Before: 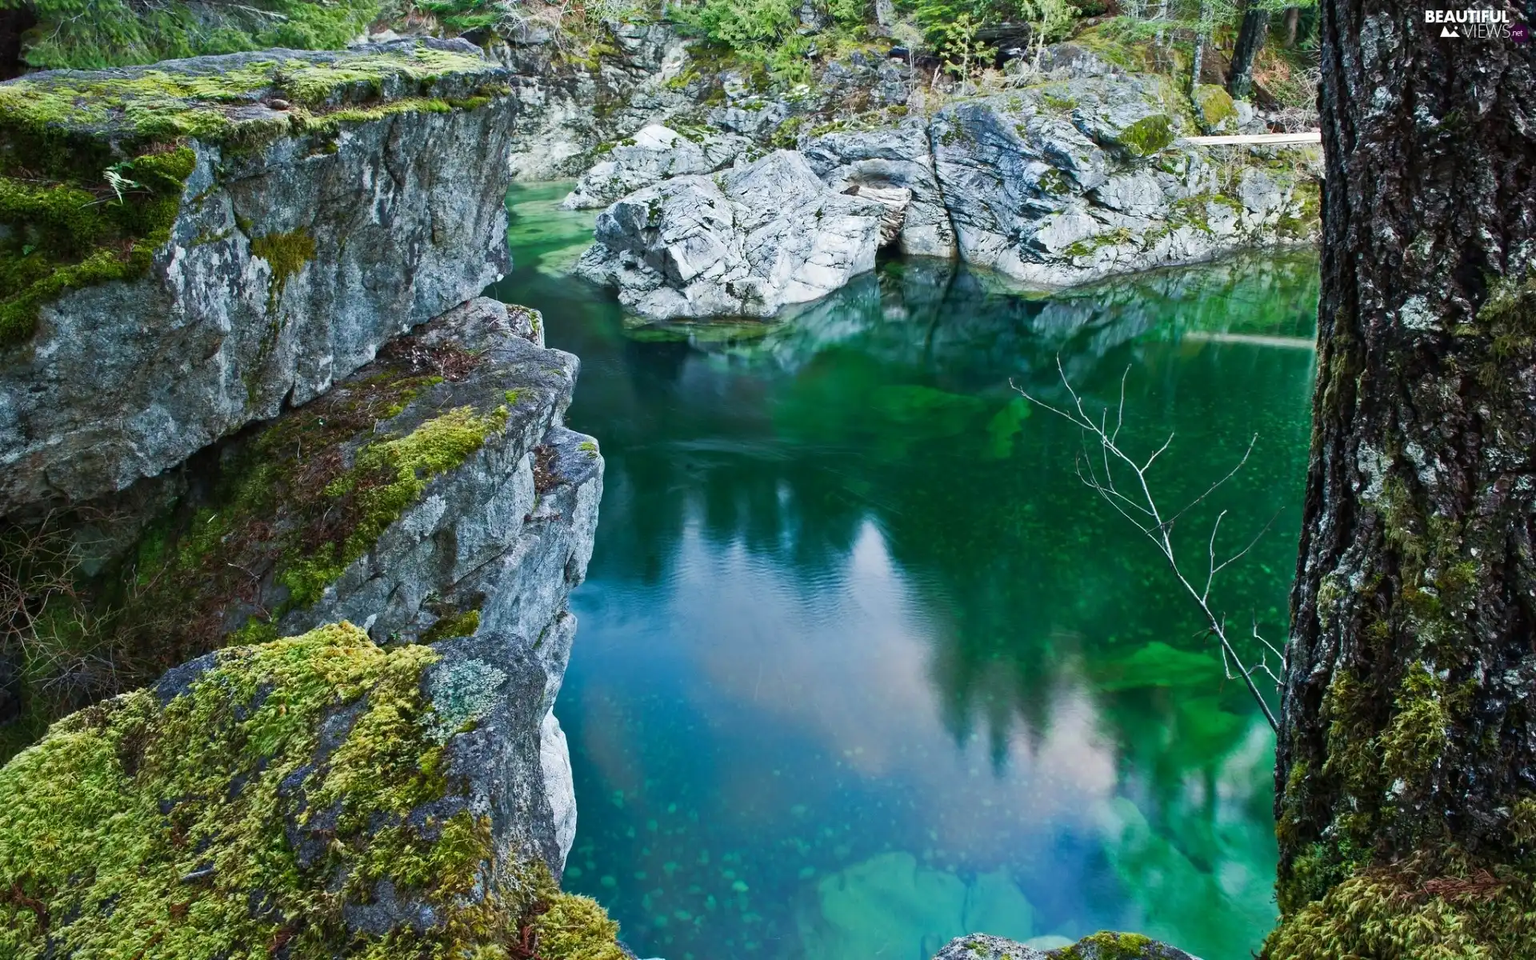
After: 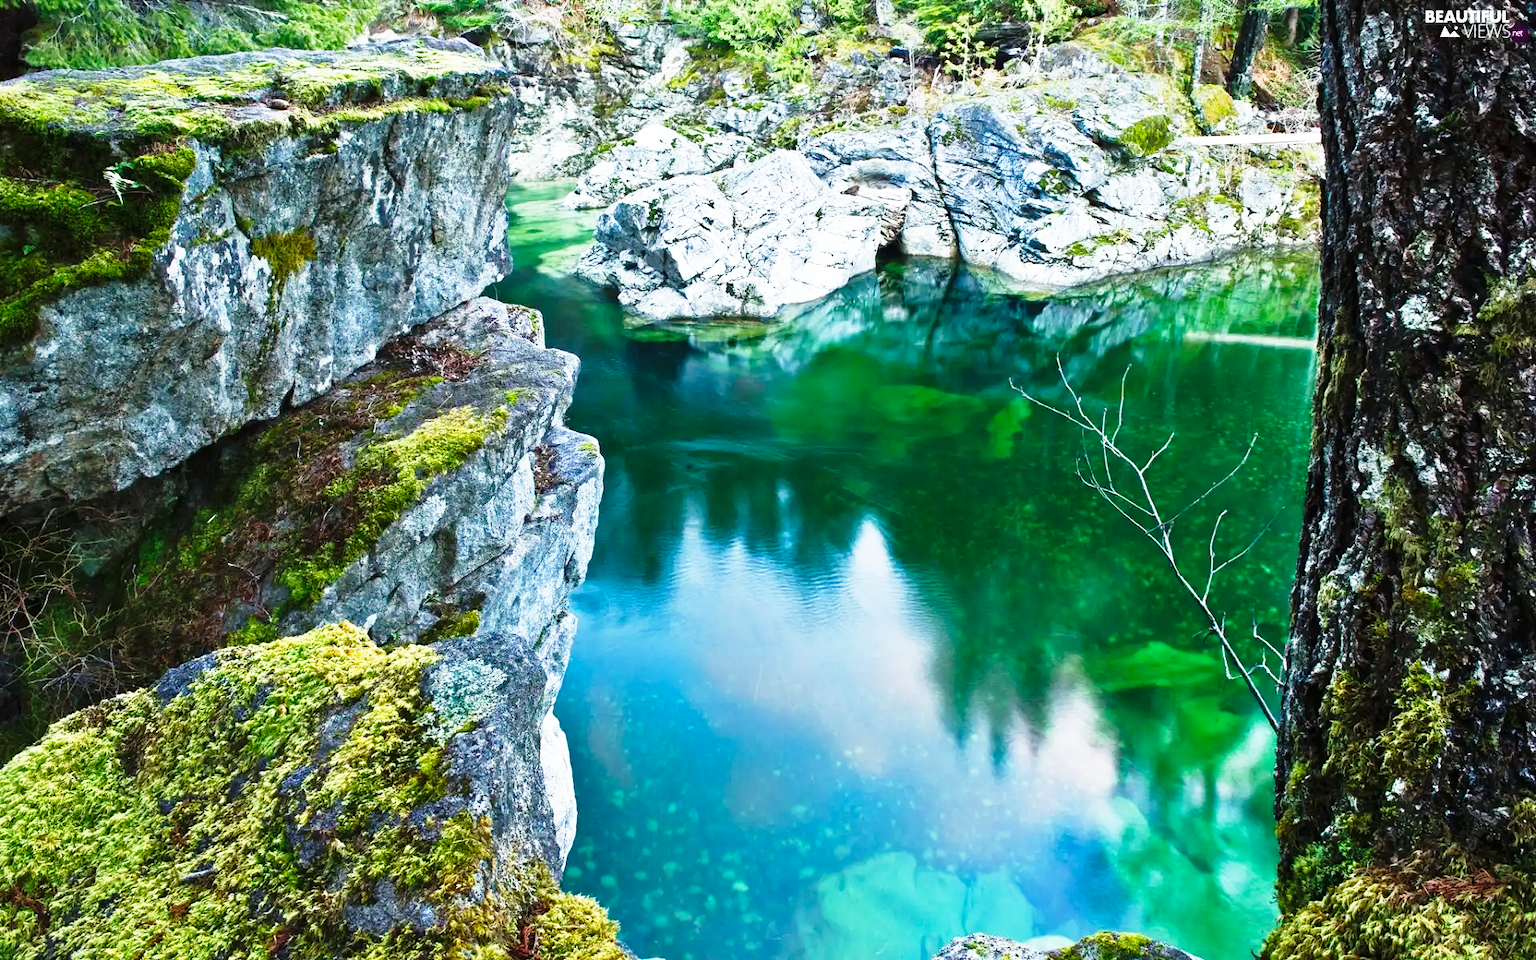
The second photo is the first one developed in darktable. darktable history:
base curve: curves: ch0 [(0, 0) (0.026, 0.03) (0.109, 0.232) (0.351, 0.748) (0.669, 0.968) (1, 1)], preserve colors none
